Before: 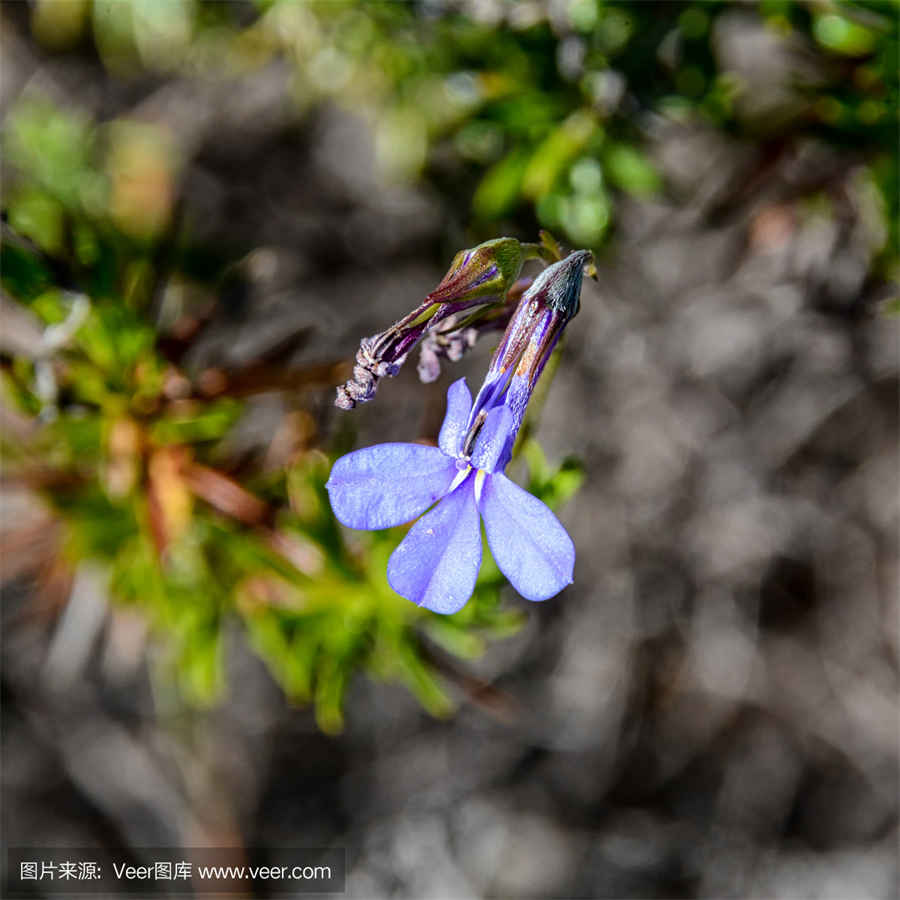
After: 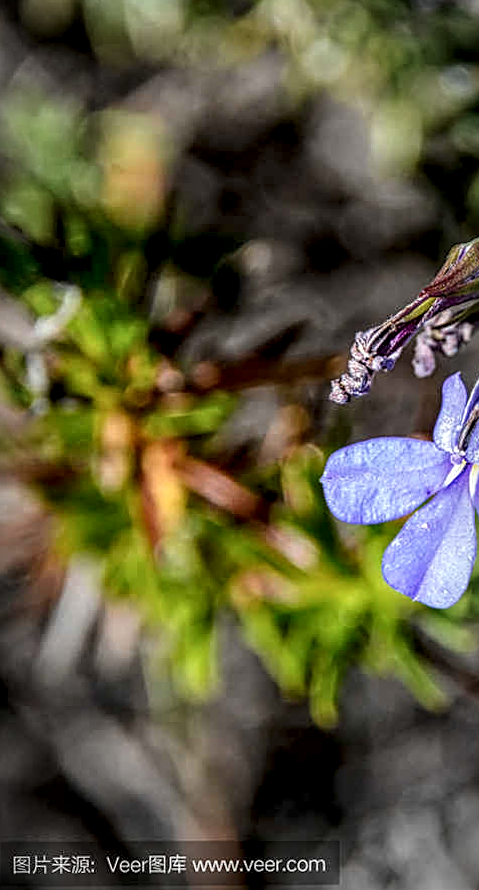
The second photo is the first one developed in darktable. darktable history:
vignetting: fall-off radius 60%, automatic ratio true
local contrast: highlights 20%, detail 150%
crop: left 0.587%, right 45.588%, bottom 0.086%
rotate and perspective: rotation 0.174°, lens shift (vertical) 0.013, lens shift (horizontal) 0.019, shear 0.001, automatic cropping original format, crop left 0.007, crop right 0.991, crop top 0.016, crop bottom 0.997
sharpen: on, module defaults
